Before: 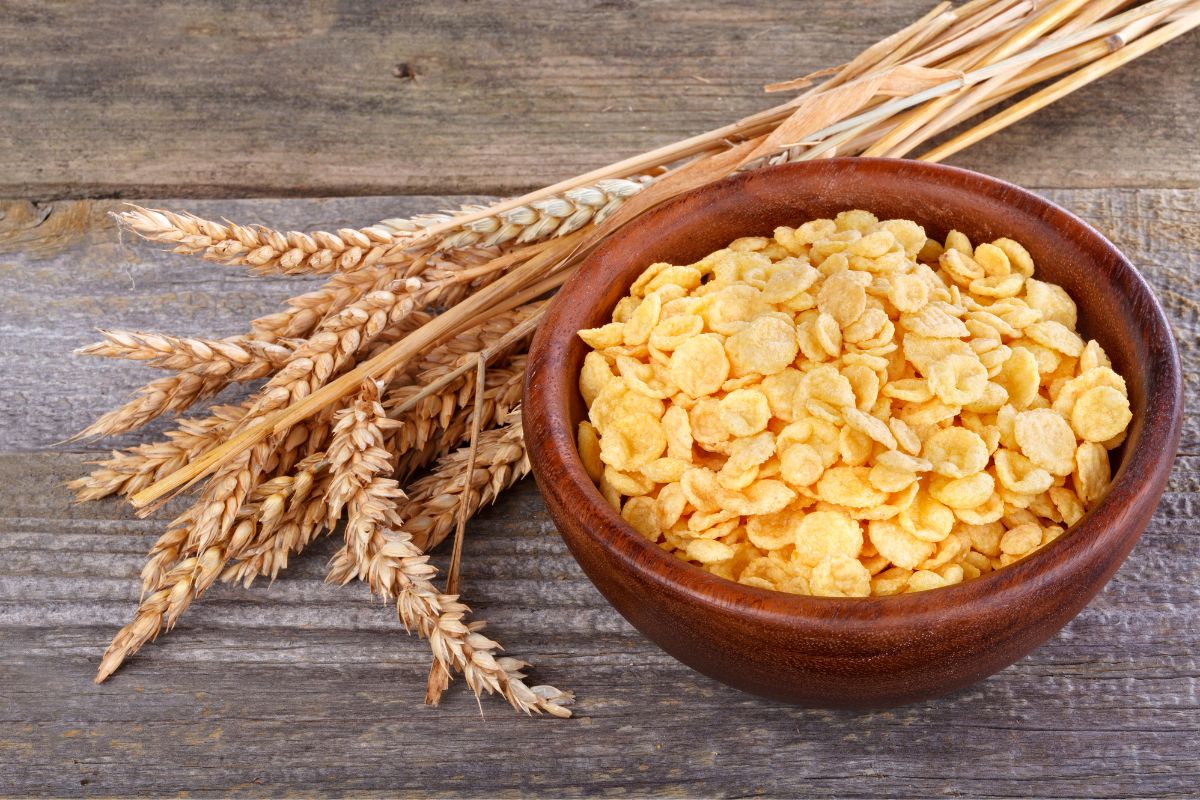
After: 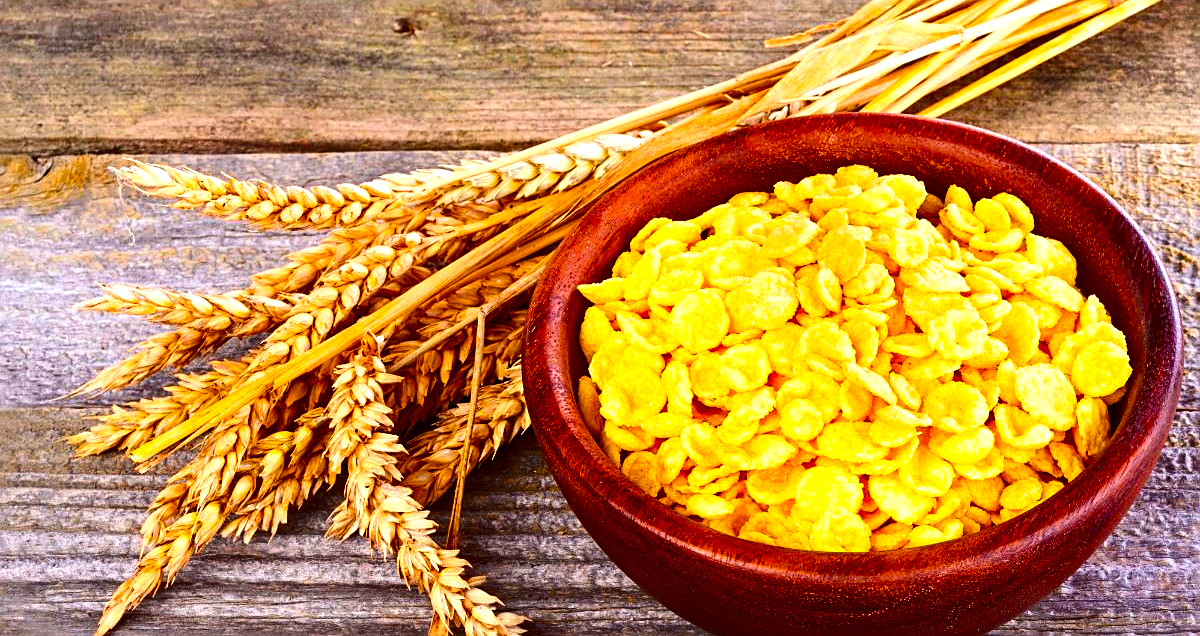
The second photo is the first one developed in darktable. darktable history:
exposure: black level correction 0, exposure 0.696 EV, compensate highlight preservation false
contrast brightness saturation: contrast 0.222, brightness -0.184, saturation 0.233
crop and rotate: top 5.666%, bottom 14.781%
sharpen: on, module defaults
contrast equalizer: y [[0.518, 0.517, 0.501, 0.5, 0.5, 0.5], [0.5 ×6], [0.5 ×6], [0 ×6], [0 ×6]]
color balance rgb: perceptual saturation grading › global saturation 25.151%, global vibrance 39.939%
